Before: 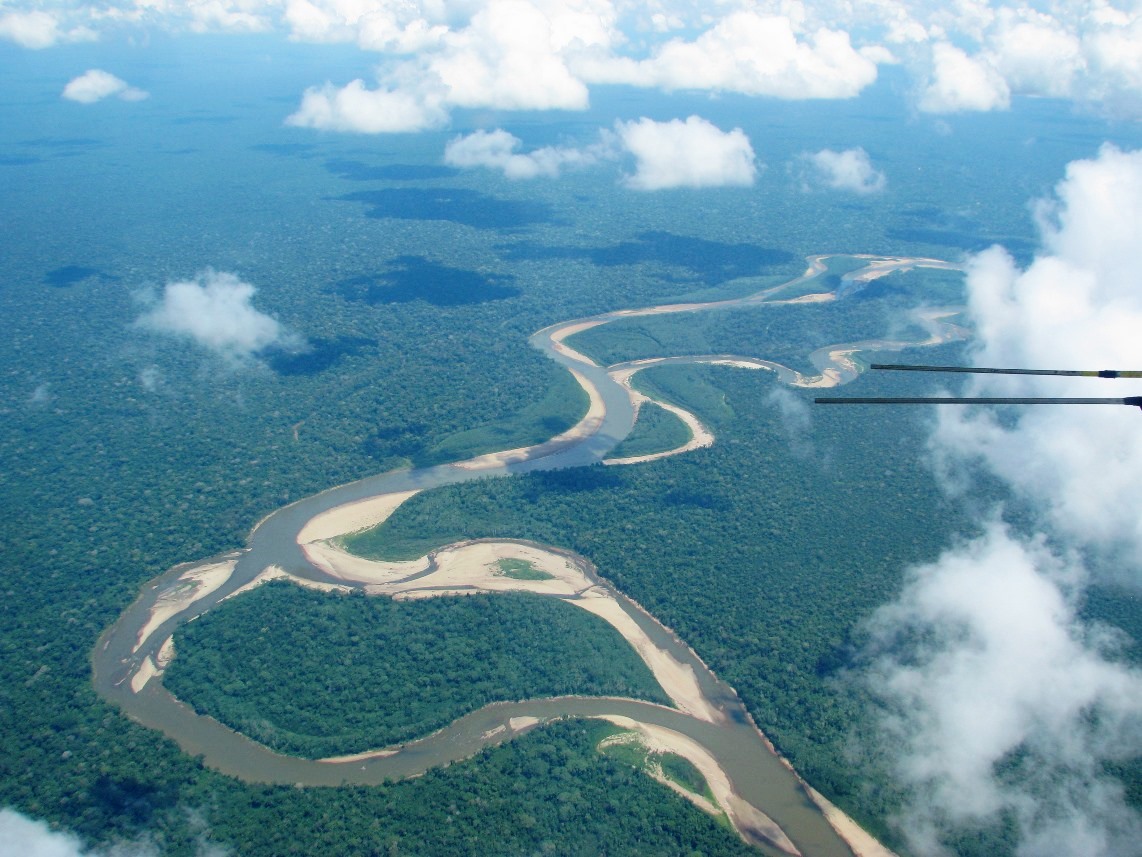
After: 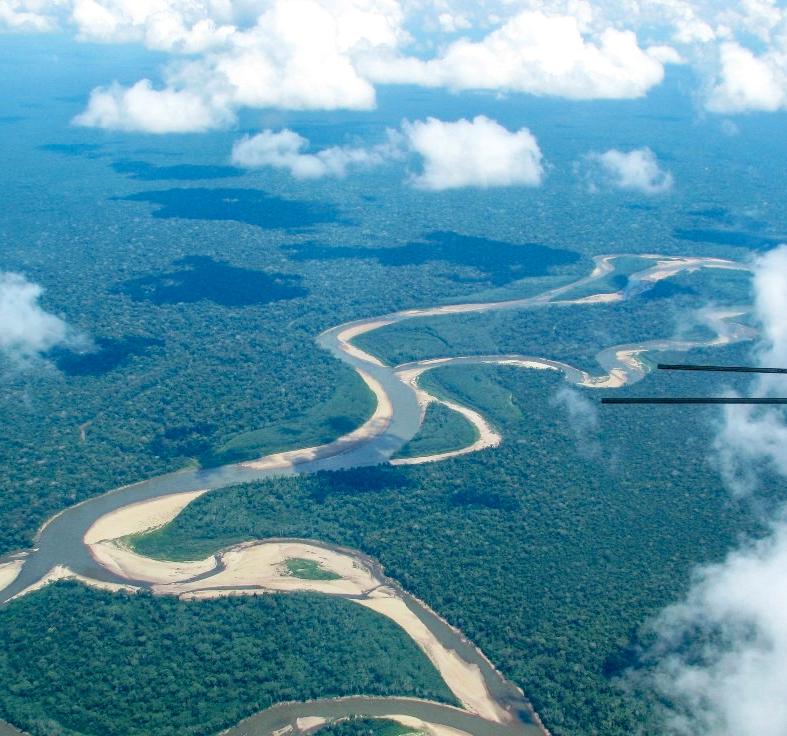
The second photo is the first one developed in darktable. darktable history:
contrast brightness saturation: contrast 0.041, saturation 0.066
crop: left 18.736%, right 12.303%, bottom 14.027%
haze removal: adaptive false
local contrast: on, module defaults
